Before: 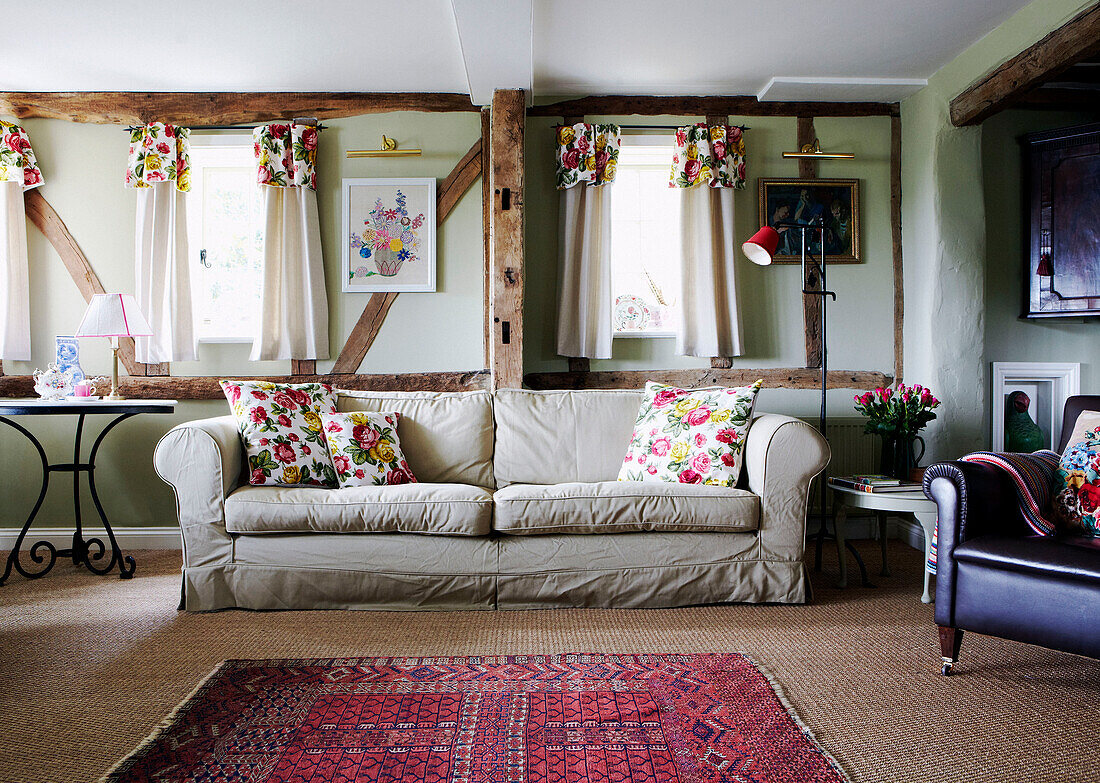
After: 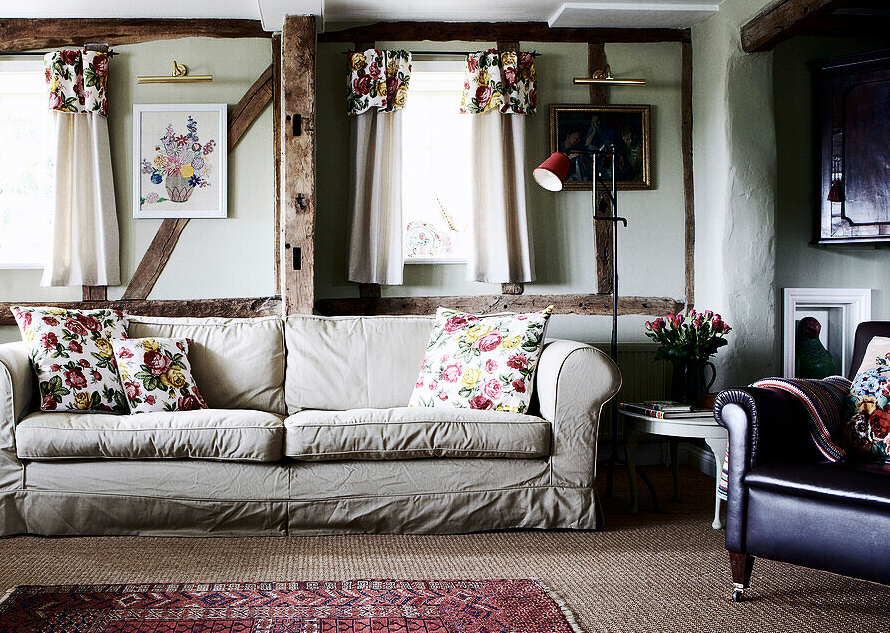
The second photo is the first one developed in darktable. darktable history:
contrast brightness saturation: contrast 0.245, saturation -0.314
crop: left 19.061%, top 9.502%, bottom 9.566%
